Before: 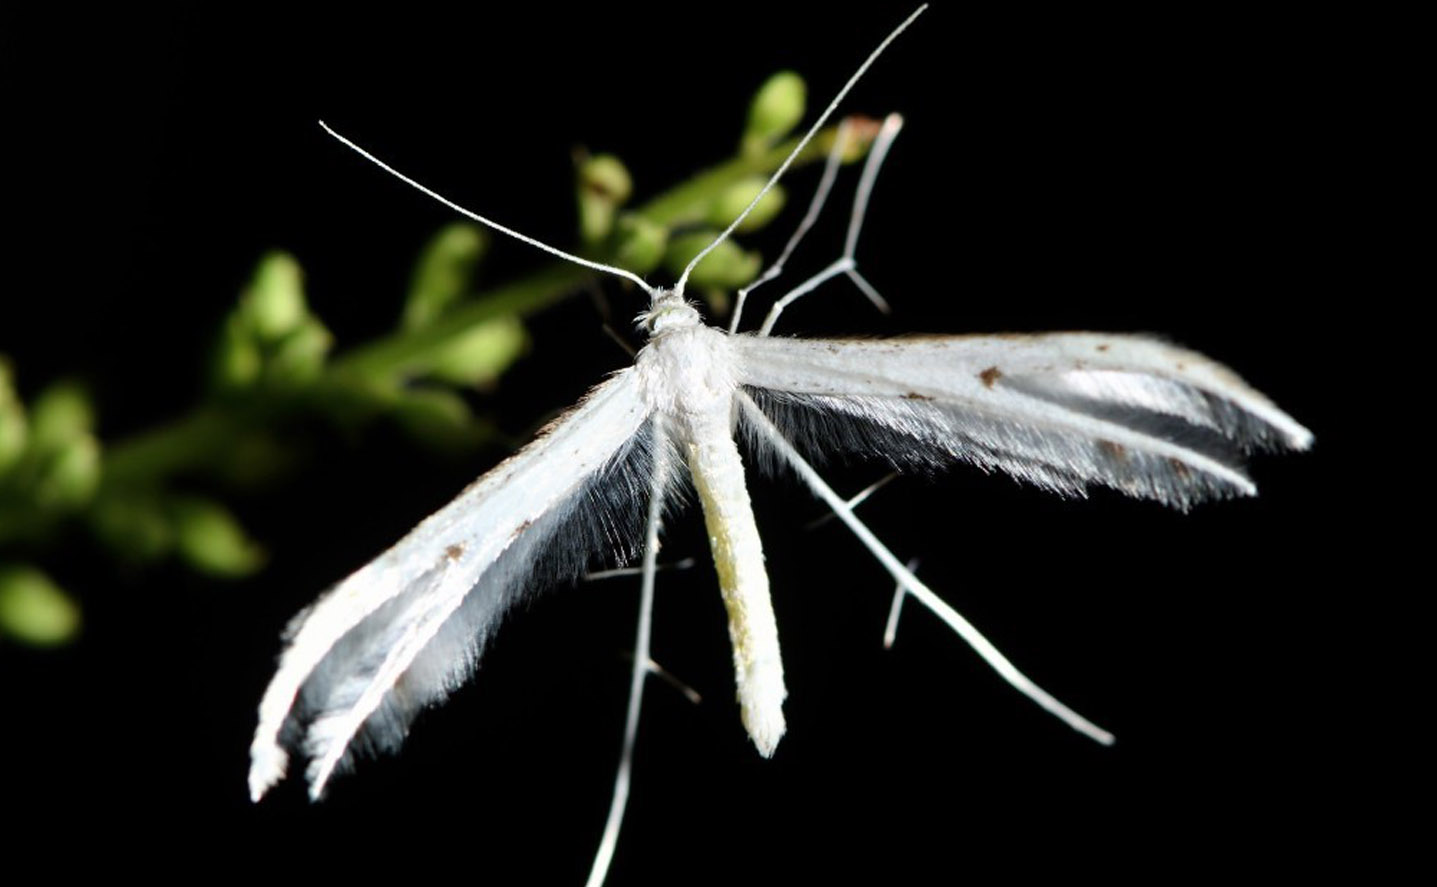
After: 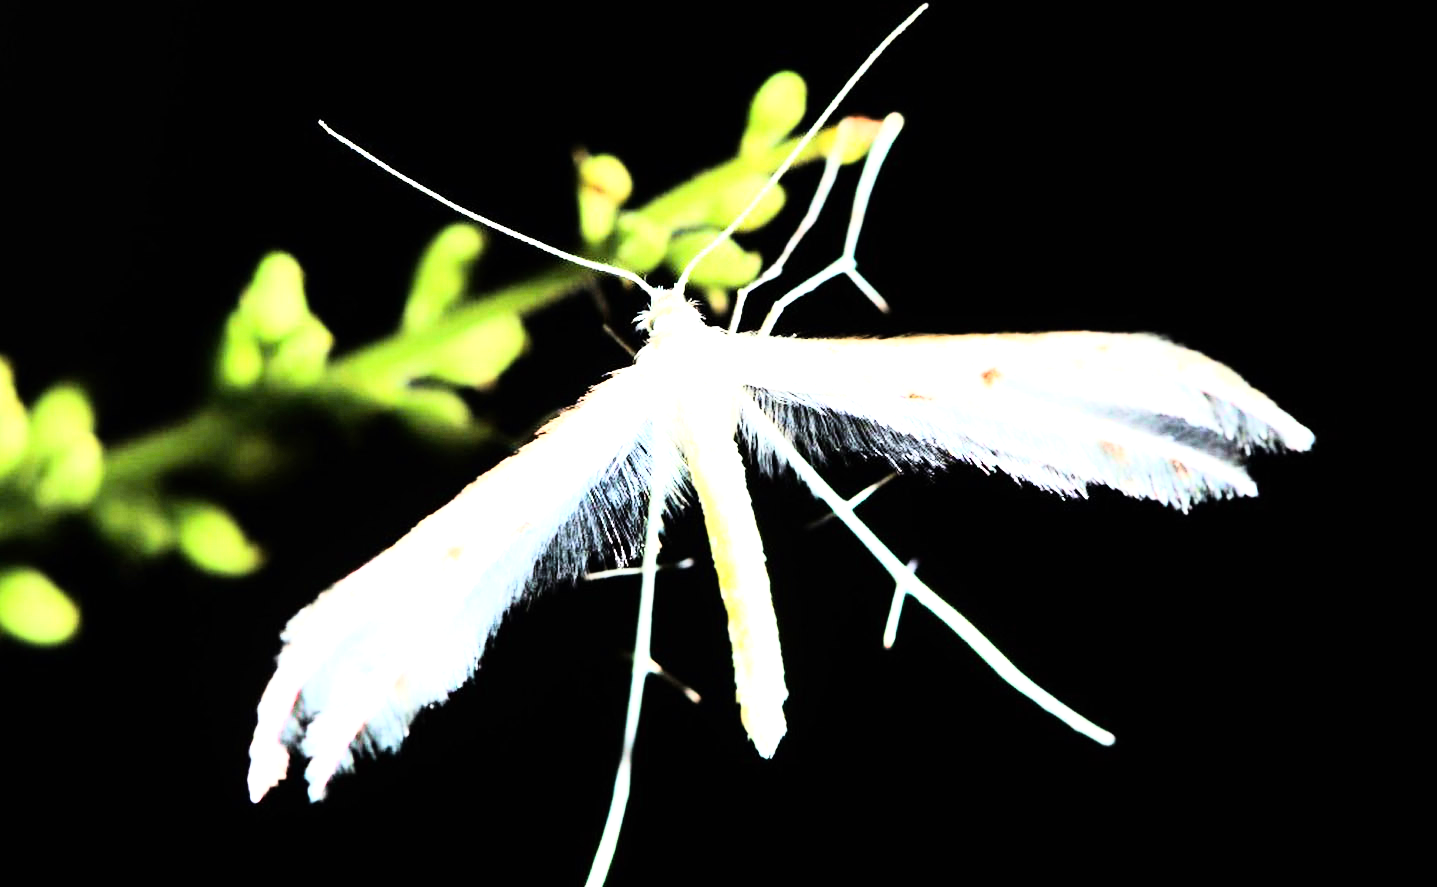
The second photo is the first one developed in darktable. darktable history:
exposure: black level correction 0, exposure 2 EV, compensate highlight preservation false
rgb curve: curves: ch0 [(0, 0) (0.21, 0.15) (0.24, 0.21) (0.5, 0.75) (0.75, 0.96) (0.89, 0.99) (1, 1)]; ch1 [(0, 0.02) (0.21, 0.13) (0.25, 0.2) (0.5, 0.67) (0.75, 0.9) (0.89, 0.97) (1, 1)]; ch2 [(0, 0.02) (0.21, 0.13) (0.25, 0.2) (0.5, 0.67) (0.75, 0.9) (0.89, 0.97) (1, 1)], compensate middle gray true
velvia: on, module defaults
